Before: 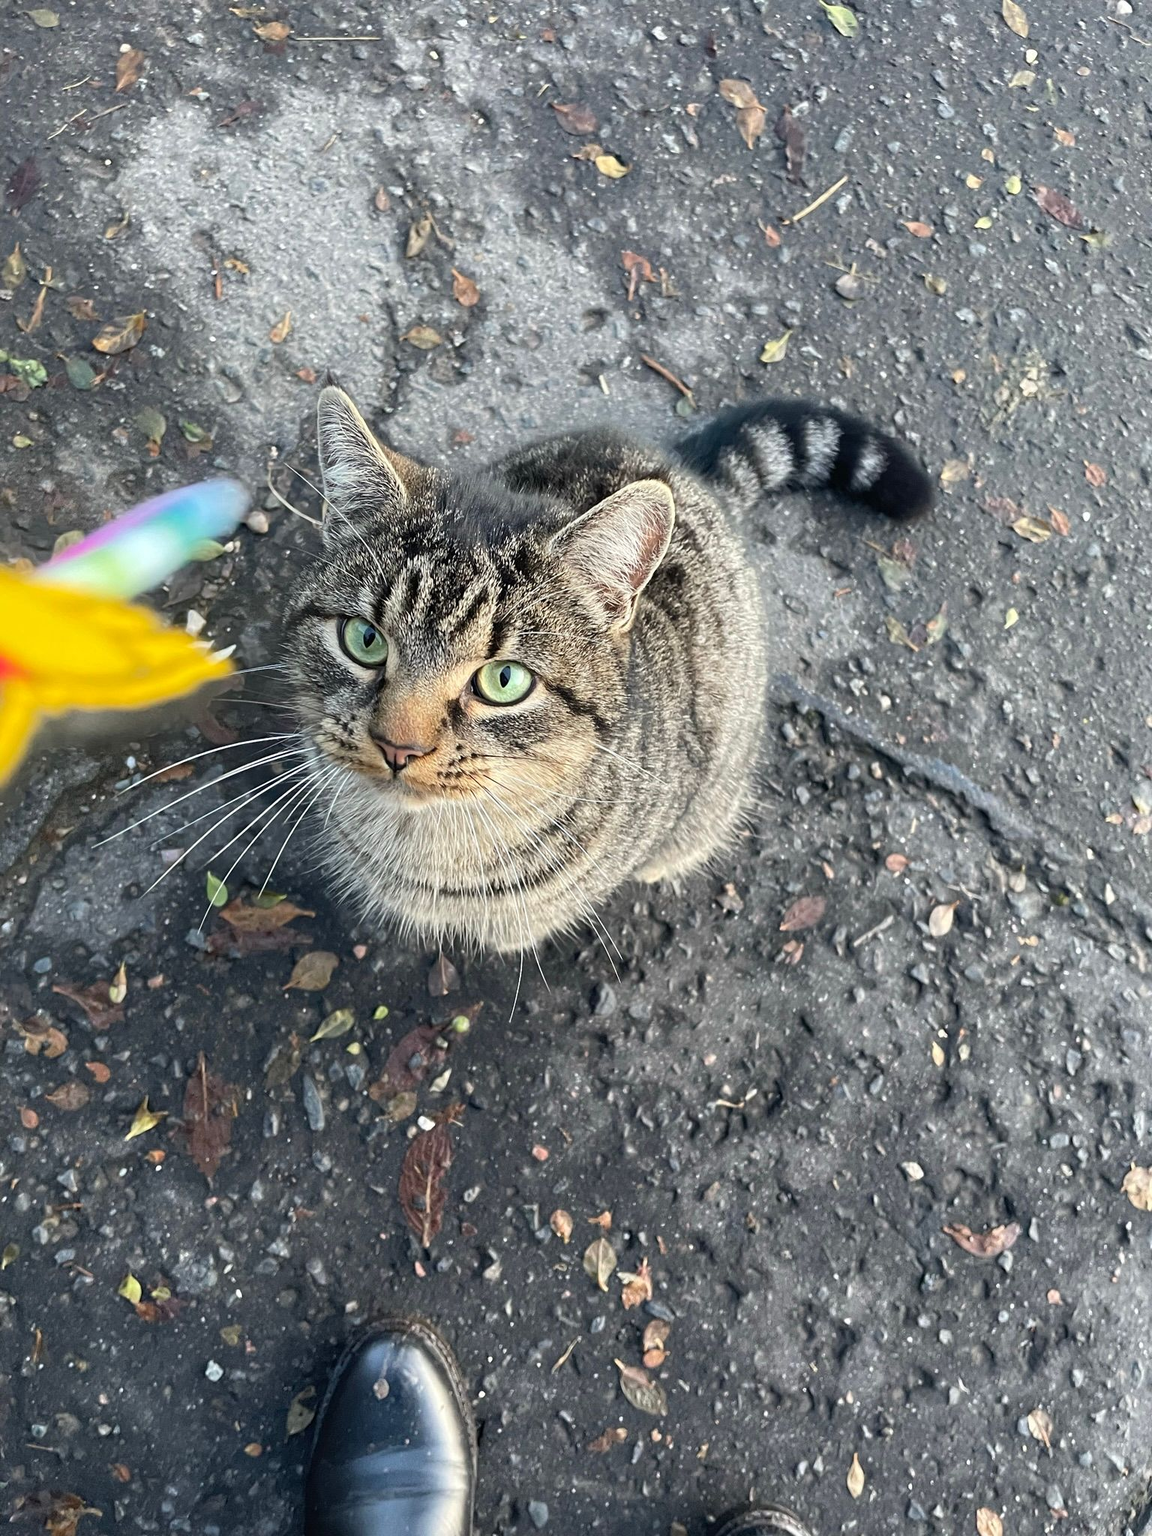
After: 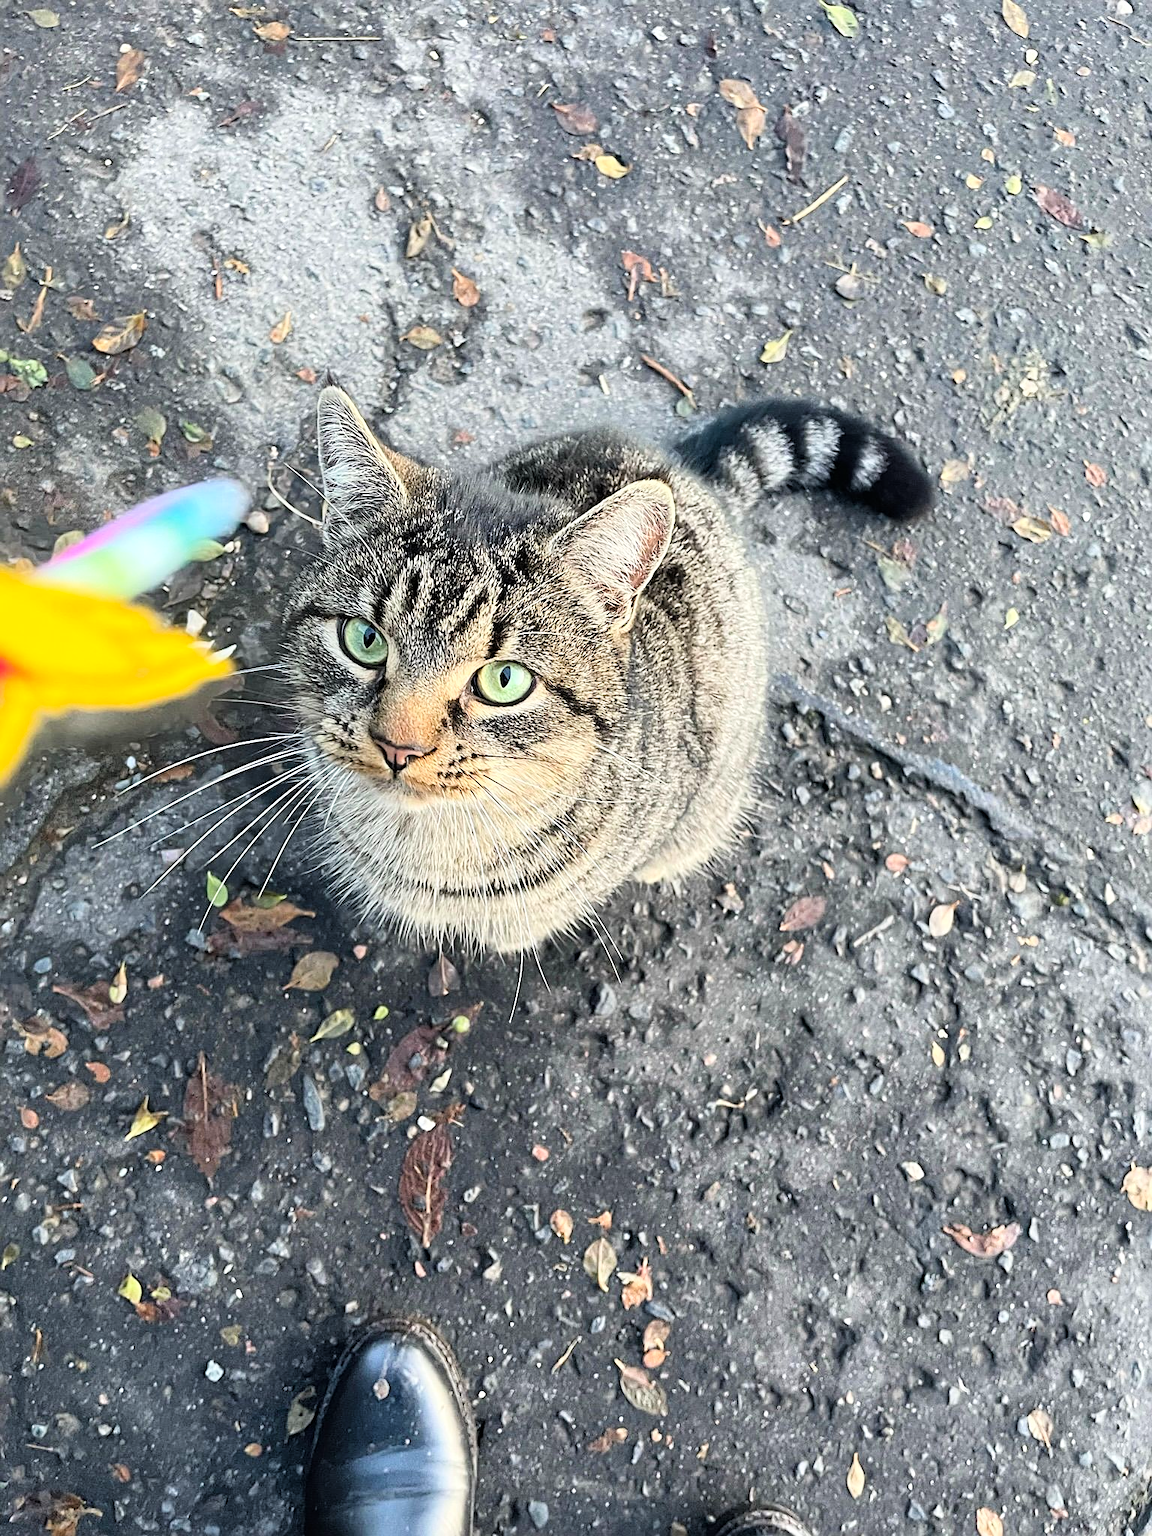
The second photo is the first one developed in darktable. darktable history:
shadows and highlights: shadows 37.27, highlights -28.18, soften with gaussian
sharpen: on, module defaults
tone curve: curves: ch0 [(0, 0) (0.004, 0.001) (0.133, 0.132) (0.325, 0.395) (0.455, 0.565) (0.832, 0.925) (1, 1)], color space Lab, linked channels, preserve colors none
